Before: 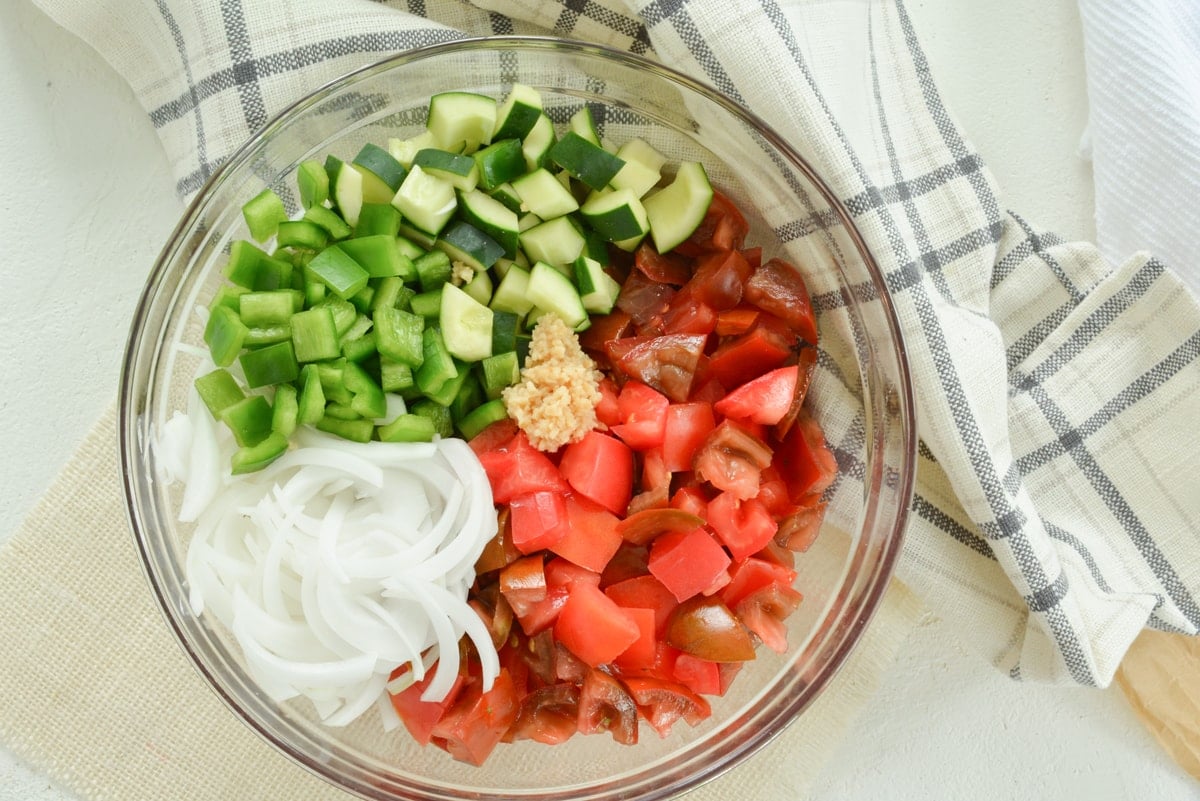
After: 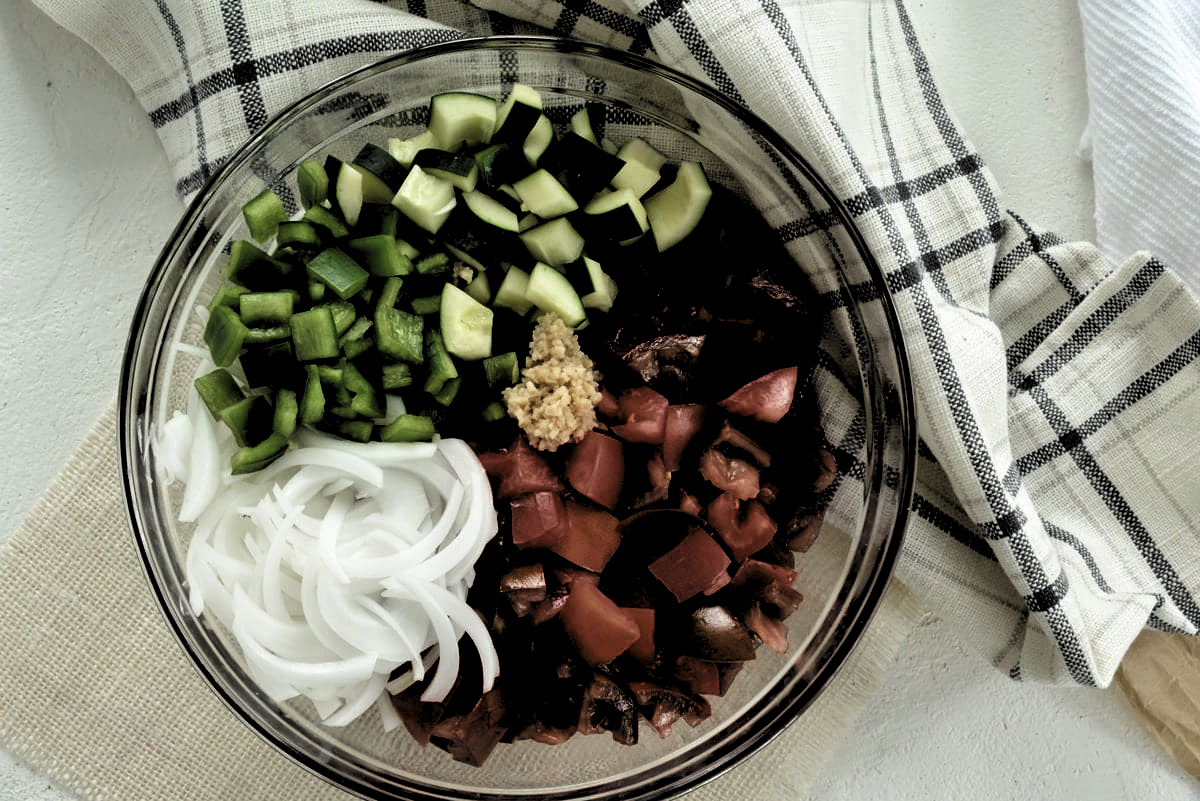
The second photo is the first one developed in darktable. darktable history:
levels: levels [0.514, 0.759, 1]
rgb levels: levels [[0.029, 0.461, 0.922], [0, 0.5, 1], [0, 0.5, 1]]
